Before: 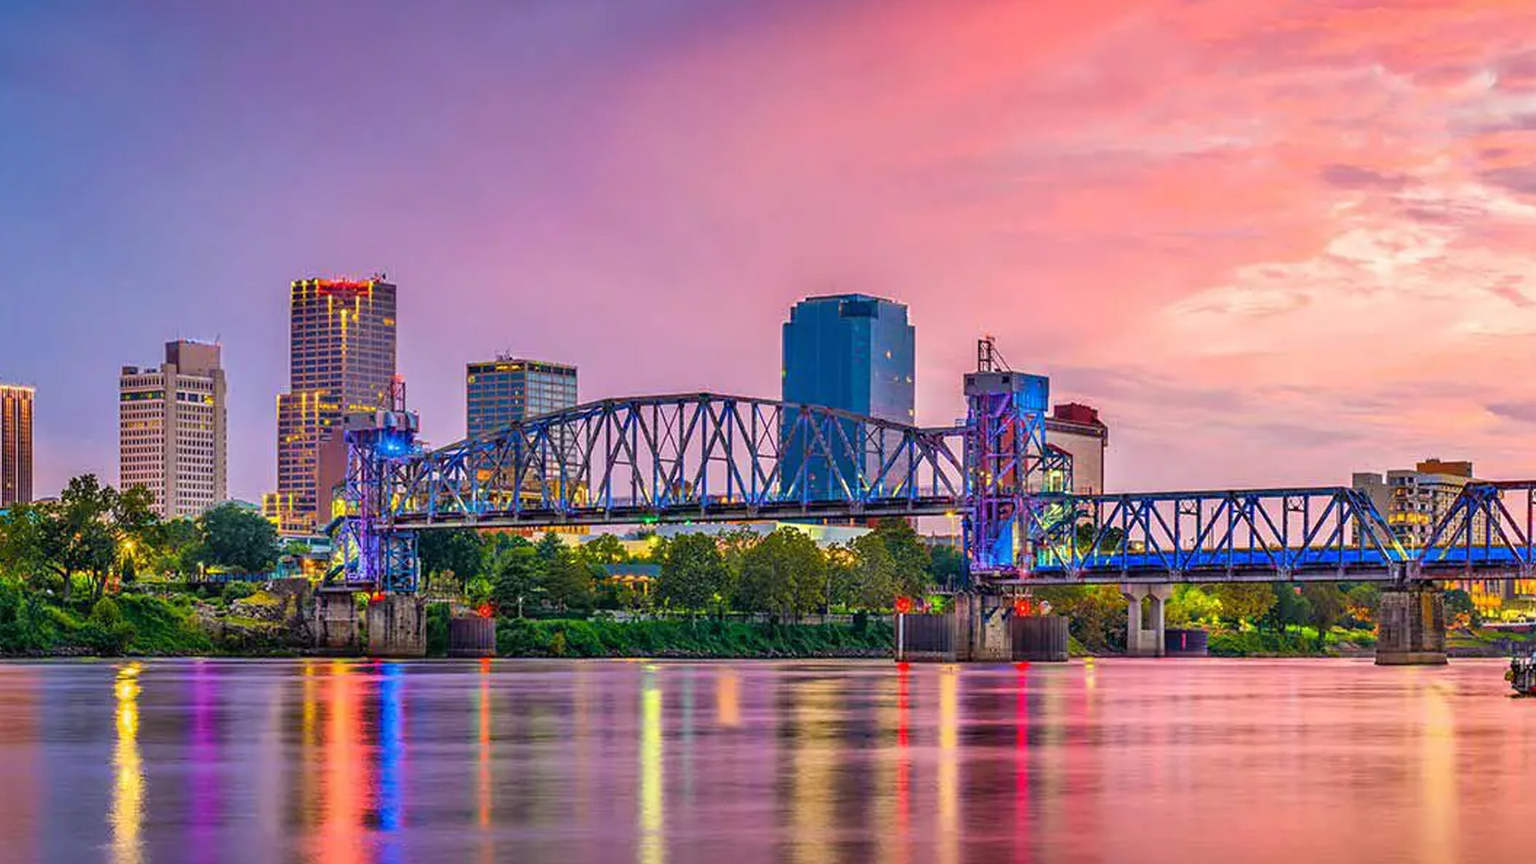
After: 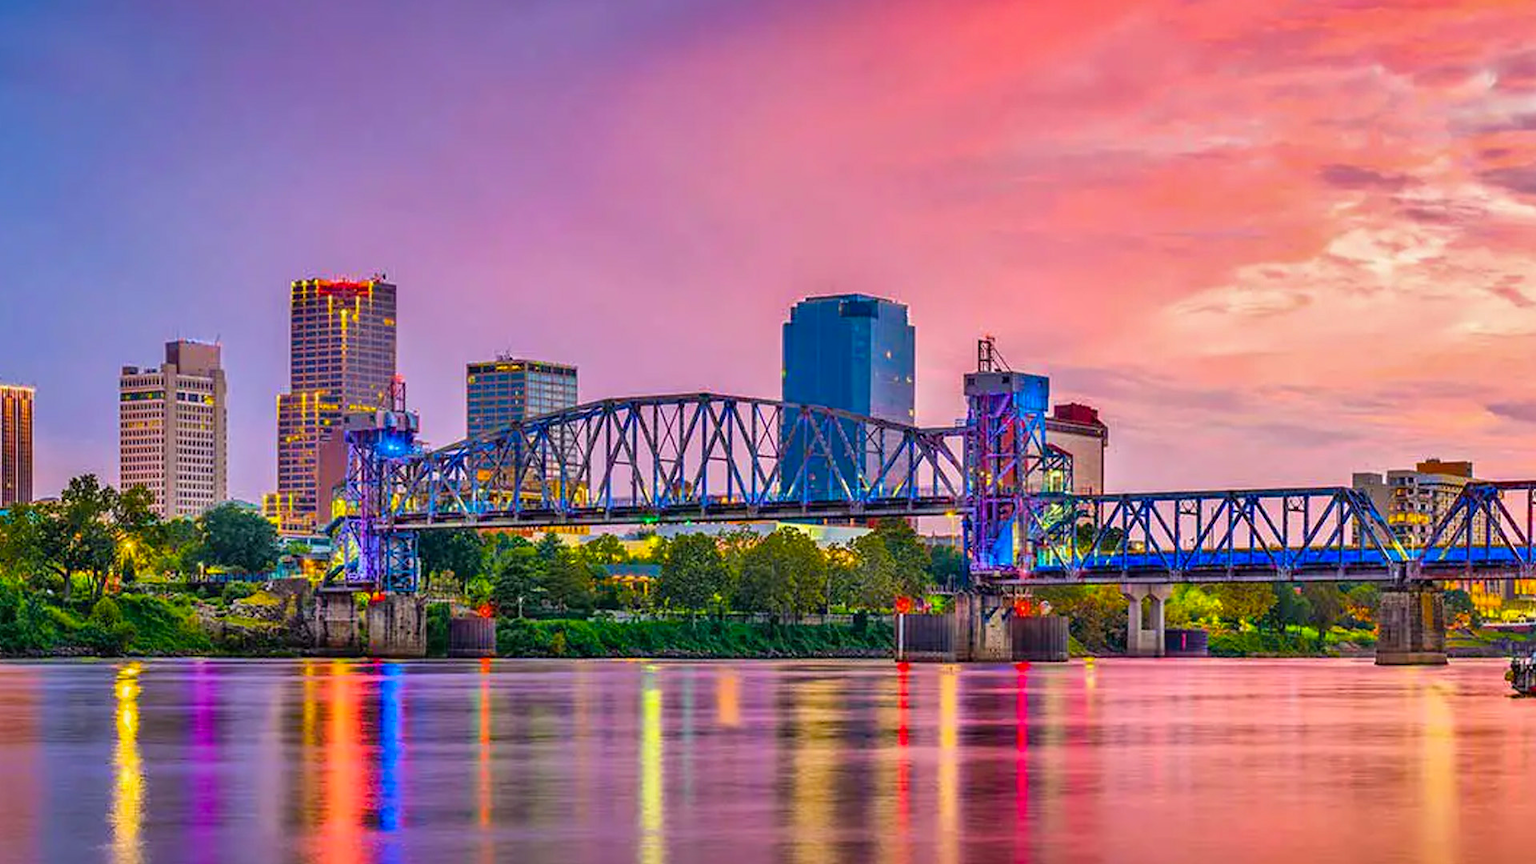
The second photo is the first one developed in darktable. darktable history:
color balance rgb: perceptual saturation grading › global saturation 20%, global vibrance 10%
shadows and highlights: low approximation 0.01, soften with gaussian
